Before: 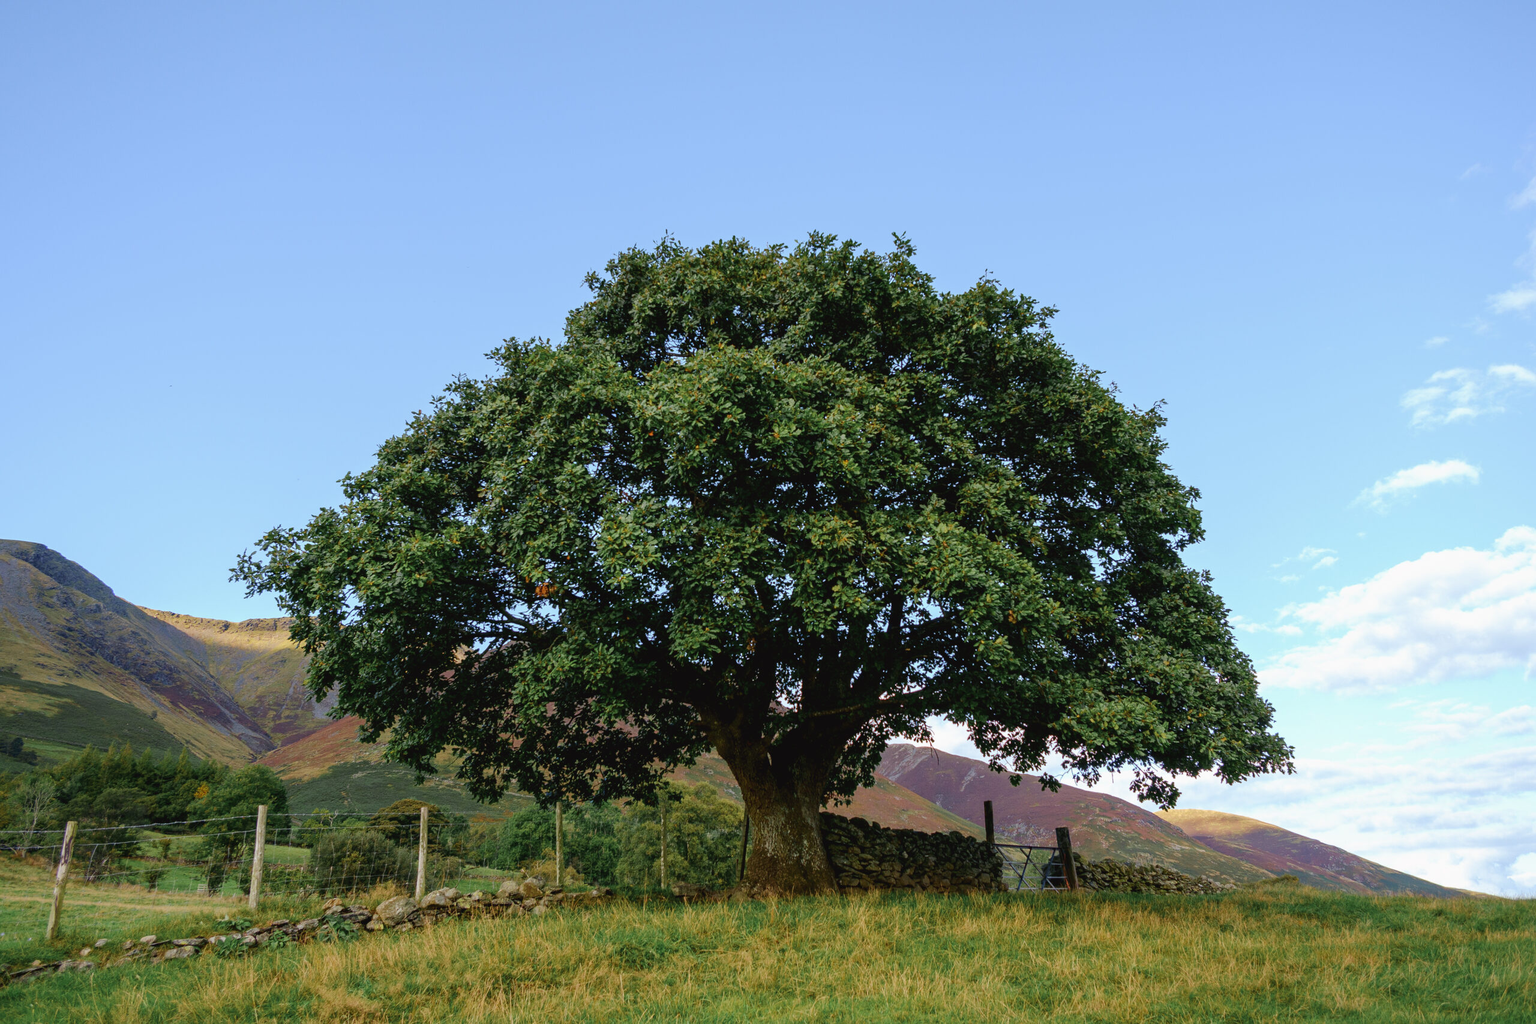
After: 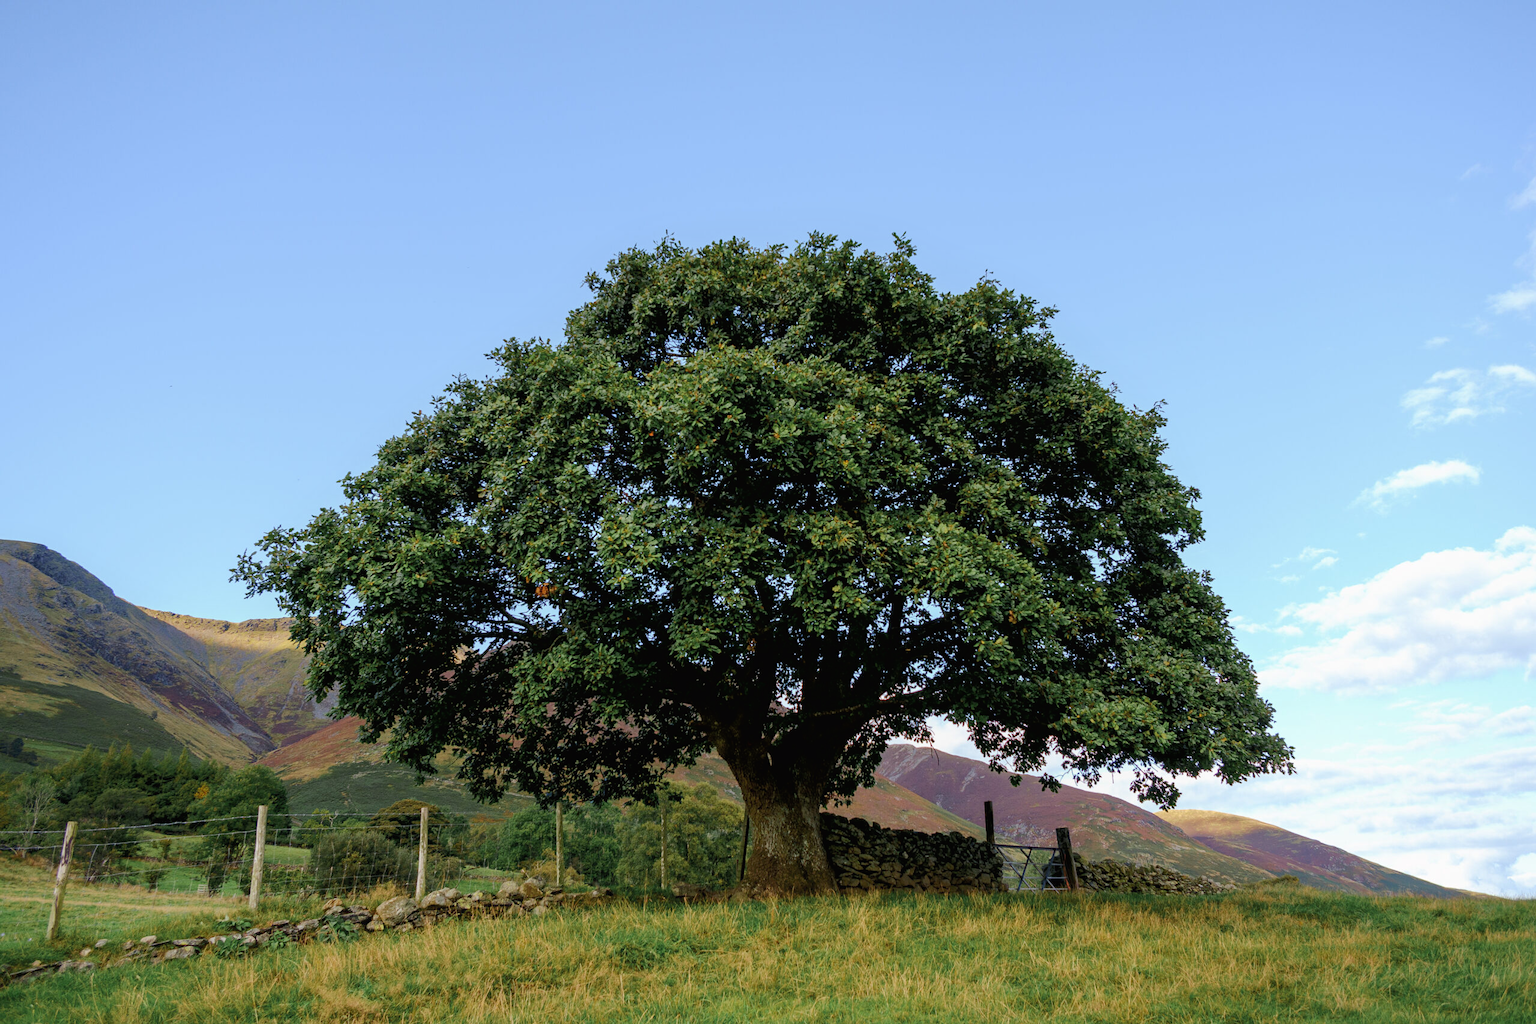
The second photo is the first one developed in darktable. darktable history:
tone equalizer: -8 EV -1.83 EV, -7 EV -1.16 EV, -6 EV -1.62 EV
